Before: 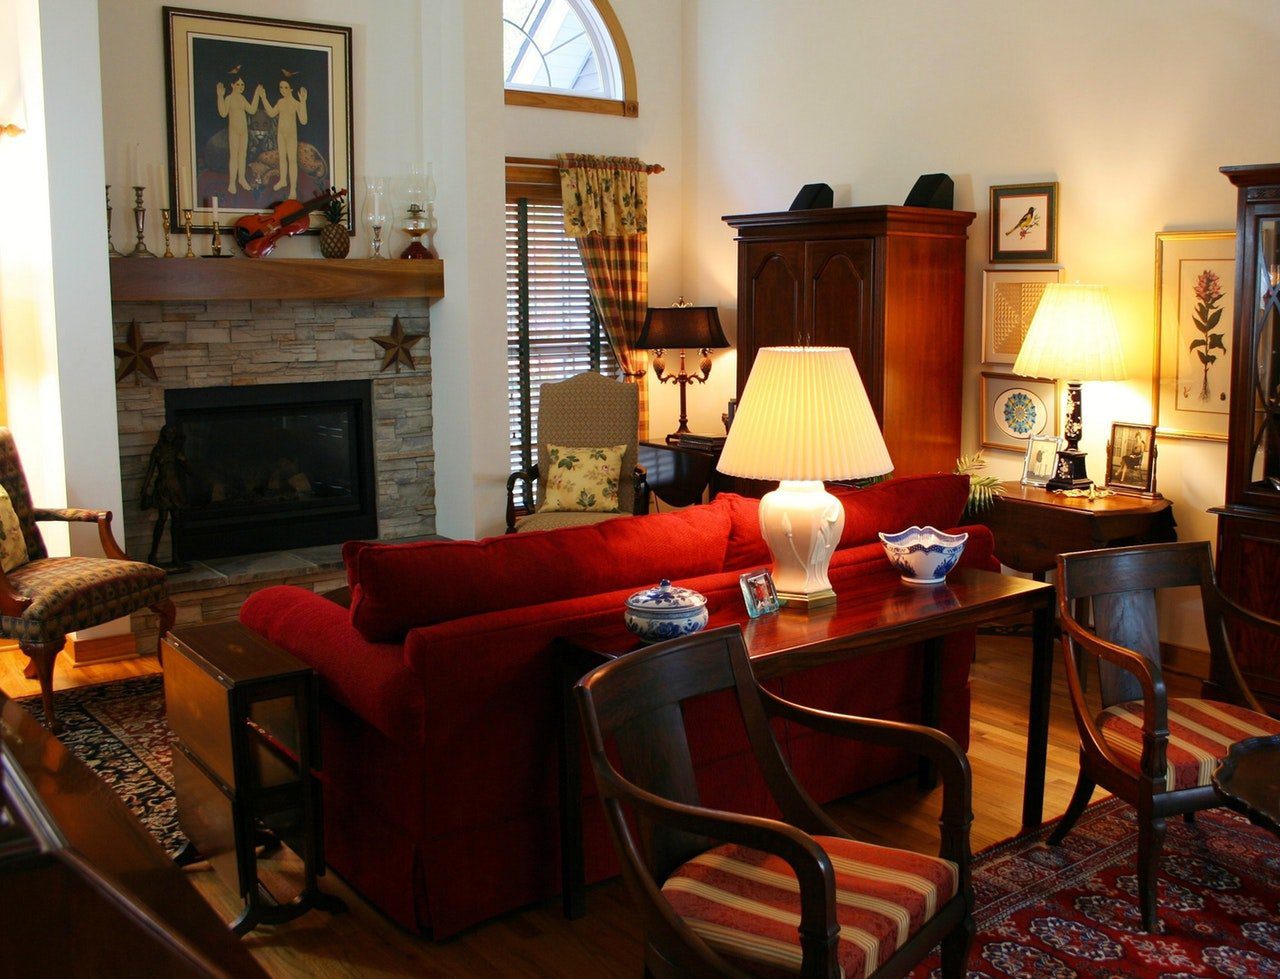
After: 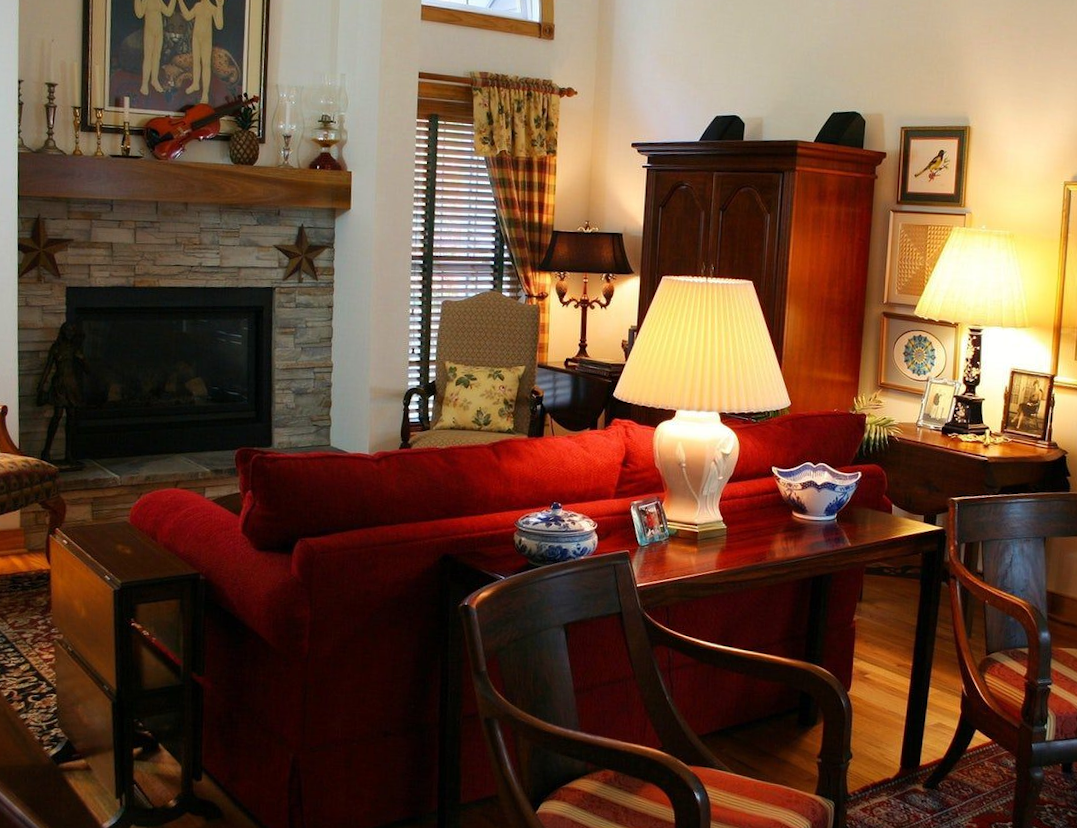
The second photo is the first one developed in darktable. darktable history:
crop and rotate: angle -3°, left 5.368%, top 5.164%, right 4.786%, bottom 4.482%
